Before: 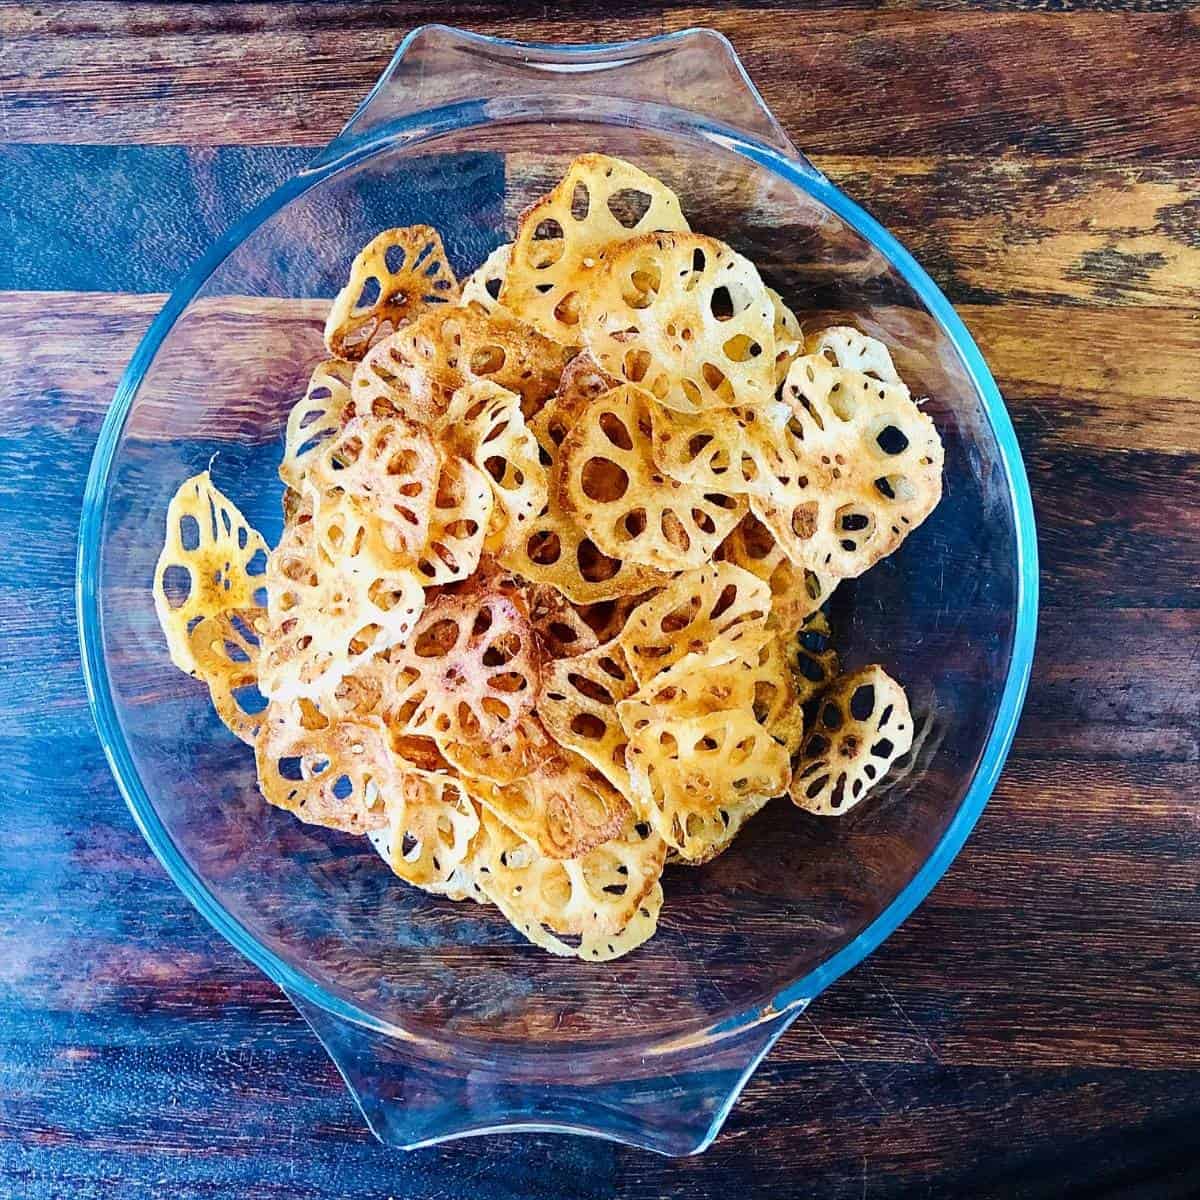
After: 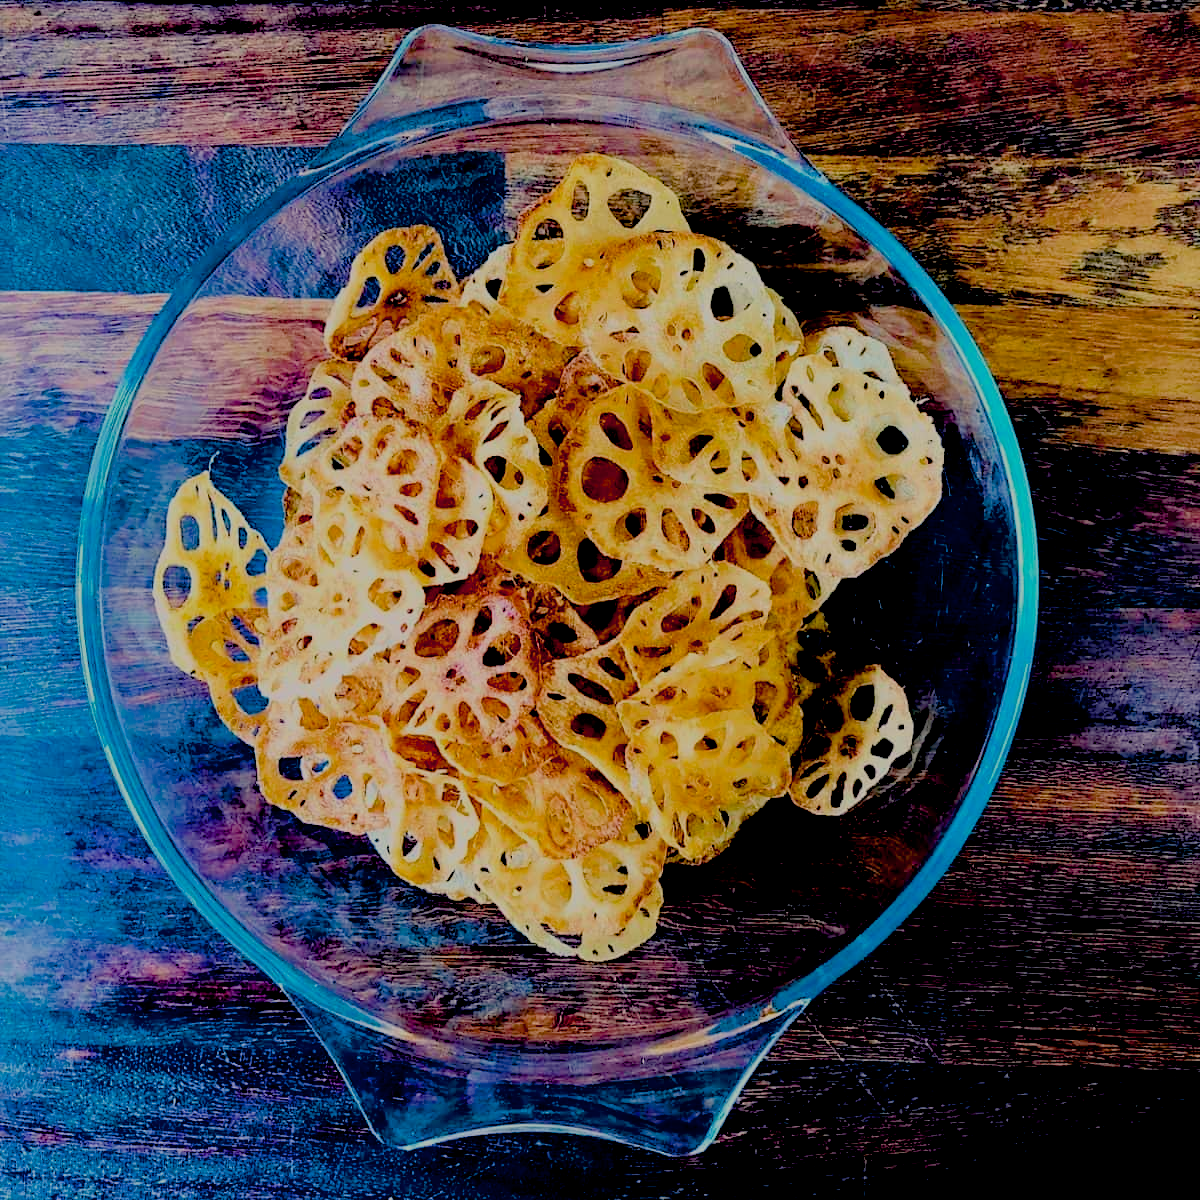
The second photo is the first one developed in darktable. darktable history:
exposure: black level correction 0.045, exposure -0.233 EV, compensate highlight preservation false
color balance rgb: highlights gain › chroma 3.05%, highlights gain › hue 76.03°, perceptual saturation grading › global saturation 20%, perceptual saturation grading › highlights -24.762%, perceptual saturation grading › shadows 25.849%, global vibrance 20%
filmic rgb: middle gray luminance 4.29%, black relative exposure -13 EV, white relative exposure 5.03 EV, target black luminance 0%, hardness 5.19, latitude 59.5%, contrast 0.751, highlights saturation mix 5.35%, shadows ↔ highlights balance 26.23%, color science v6 (2022)
